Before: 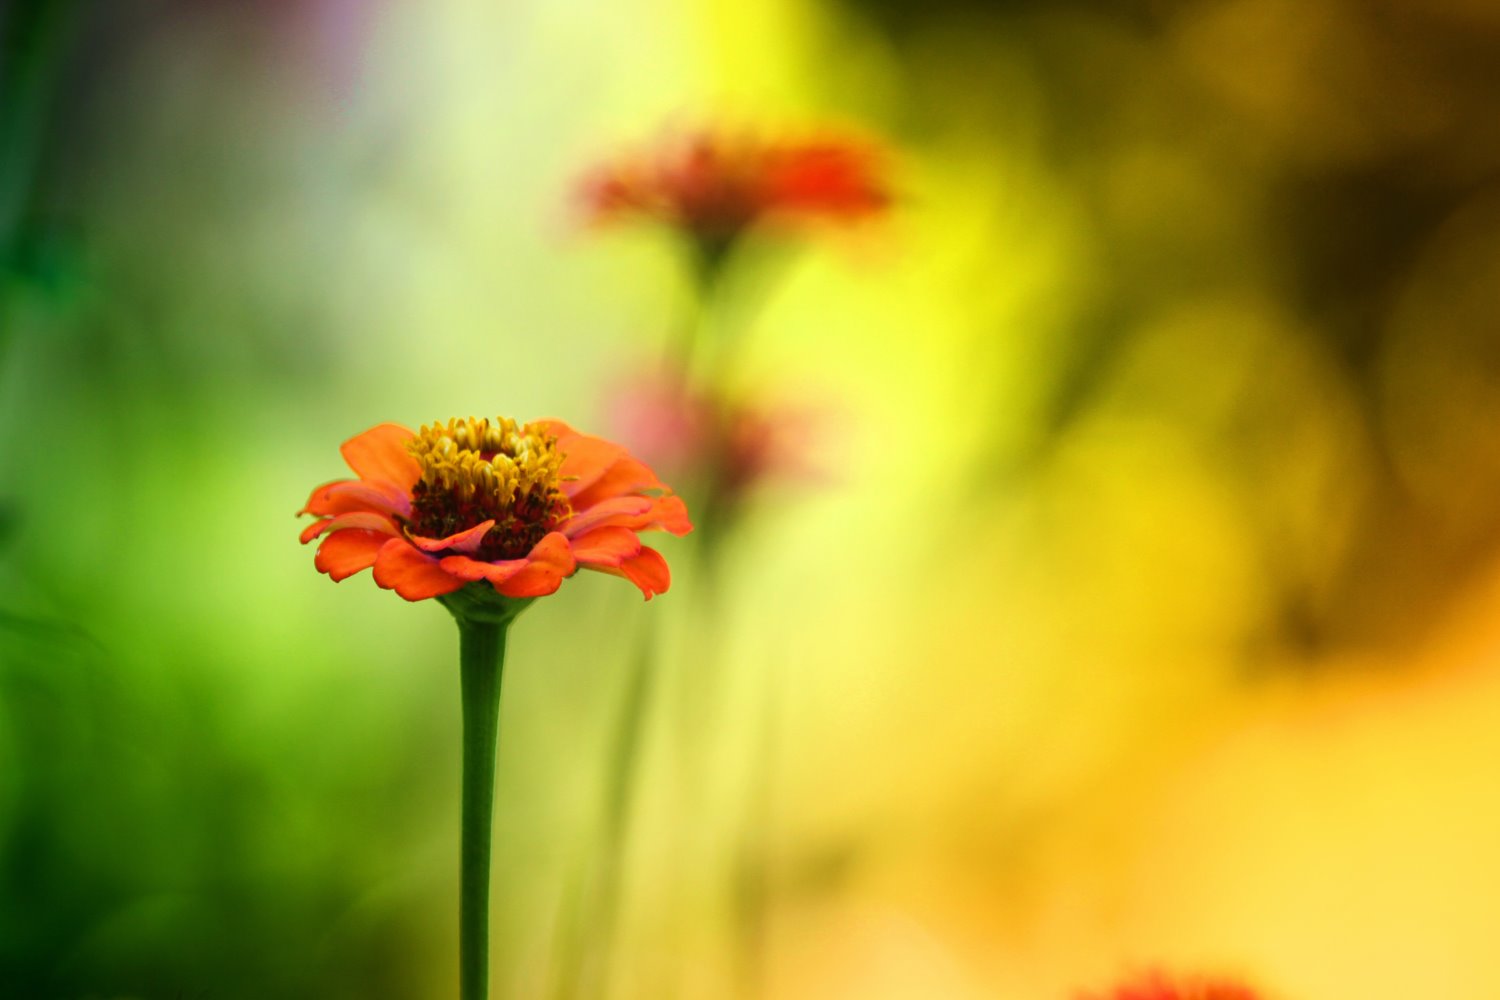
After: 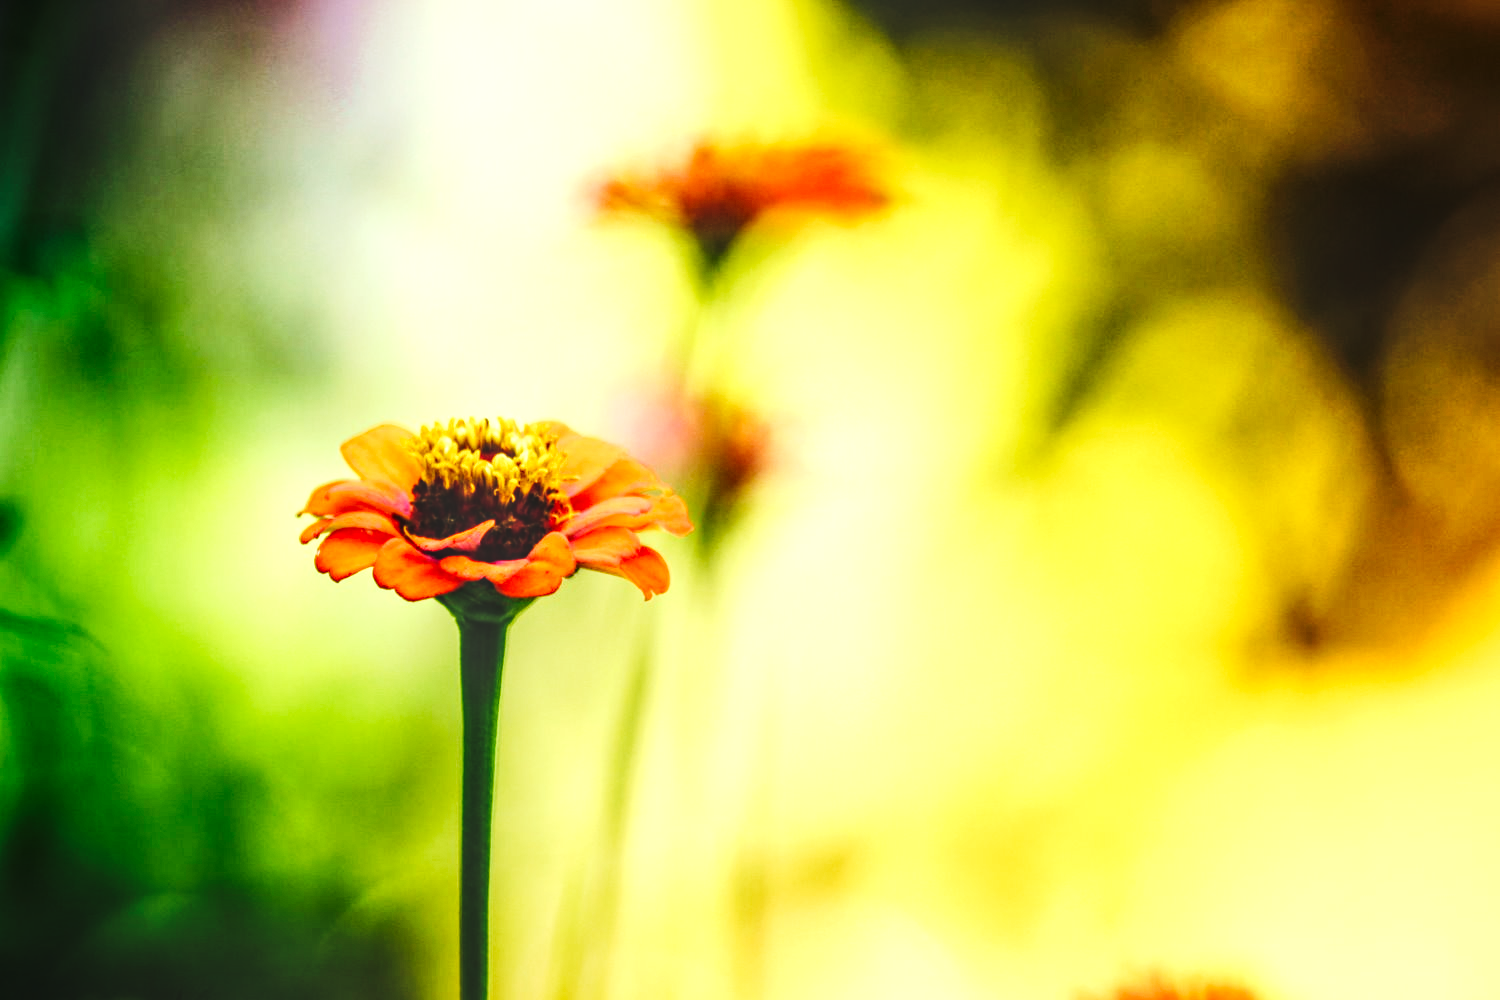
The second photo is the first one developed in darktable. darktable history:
local contrast: highlights 2%, shadows 3%, detail 133%
base curve: curves: ch0 [(0, 0) (0.036, 0.025) (0.121, 0.166) (0.206, 0.329) (0.605, 0.79) (1, 1)], preserve colors none
tone equalizer: -8 EV -1.11 EV, -7 EV -0.991 EV, -6 EV -0.847 EV, -5 EV -0.592 EV, -3 EV 0.6 EV, -2 EV 0.849 EV, -1 EV 0.991 EV, +0 EV 1.08 EV, edges refinement/feathering 500, mask exposure compensation -1.57 EV, preserve details no
